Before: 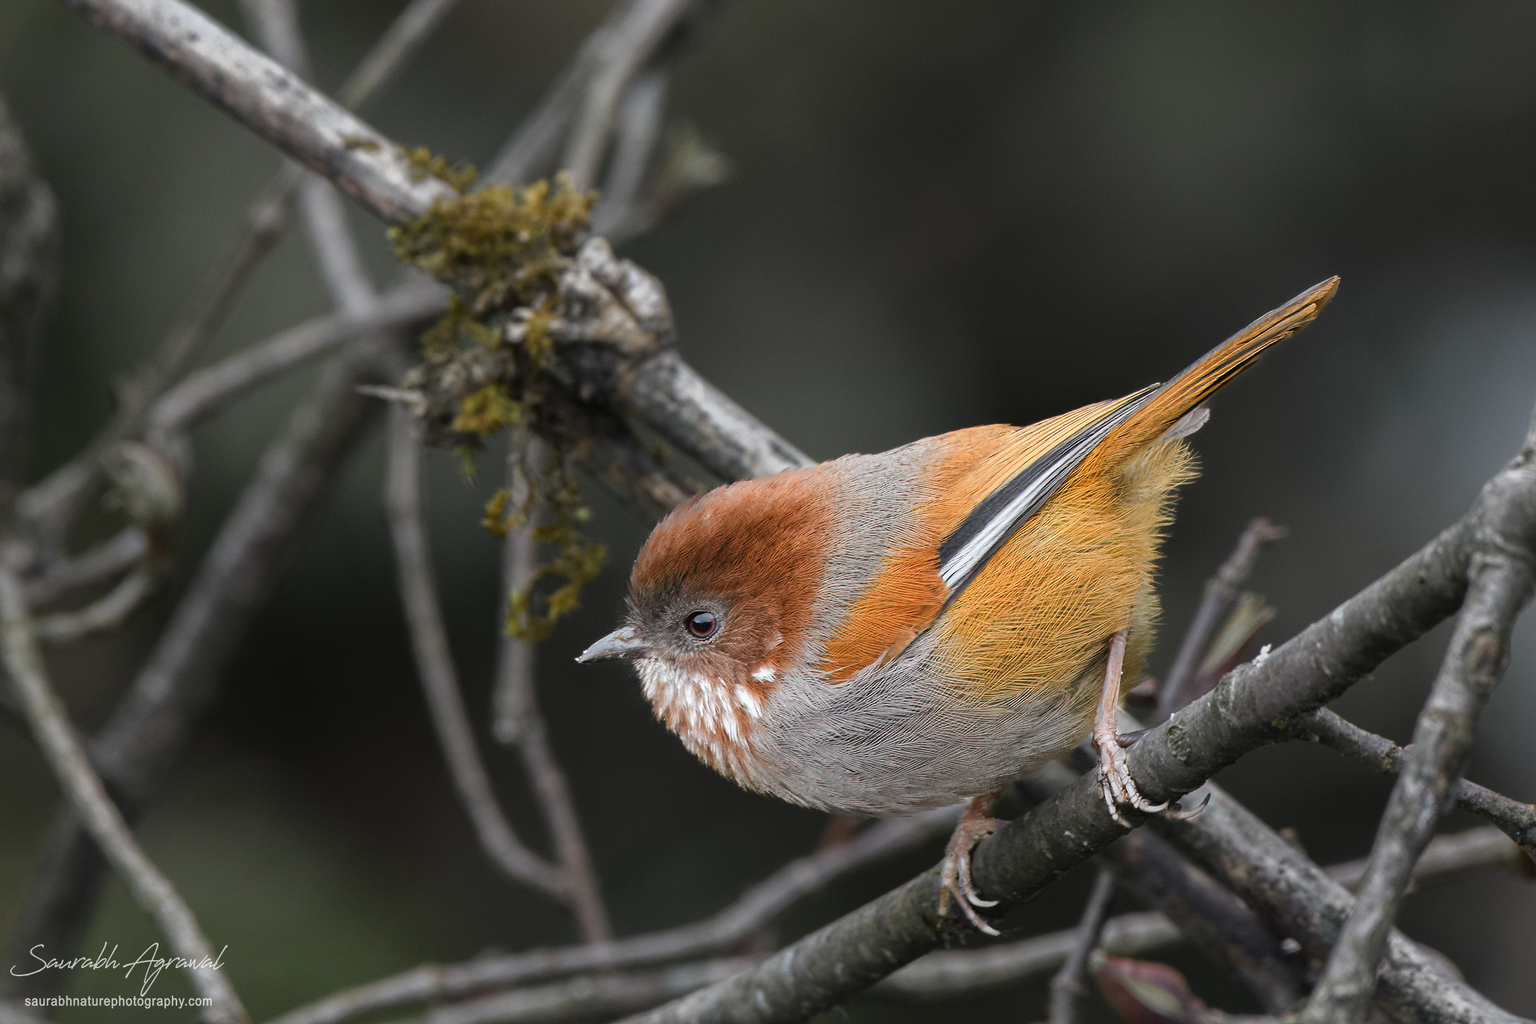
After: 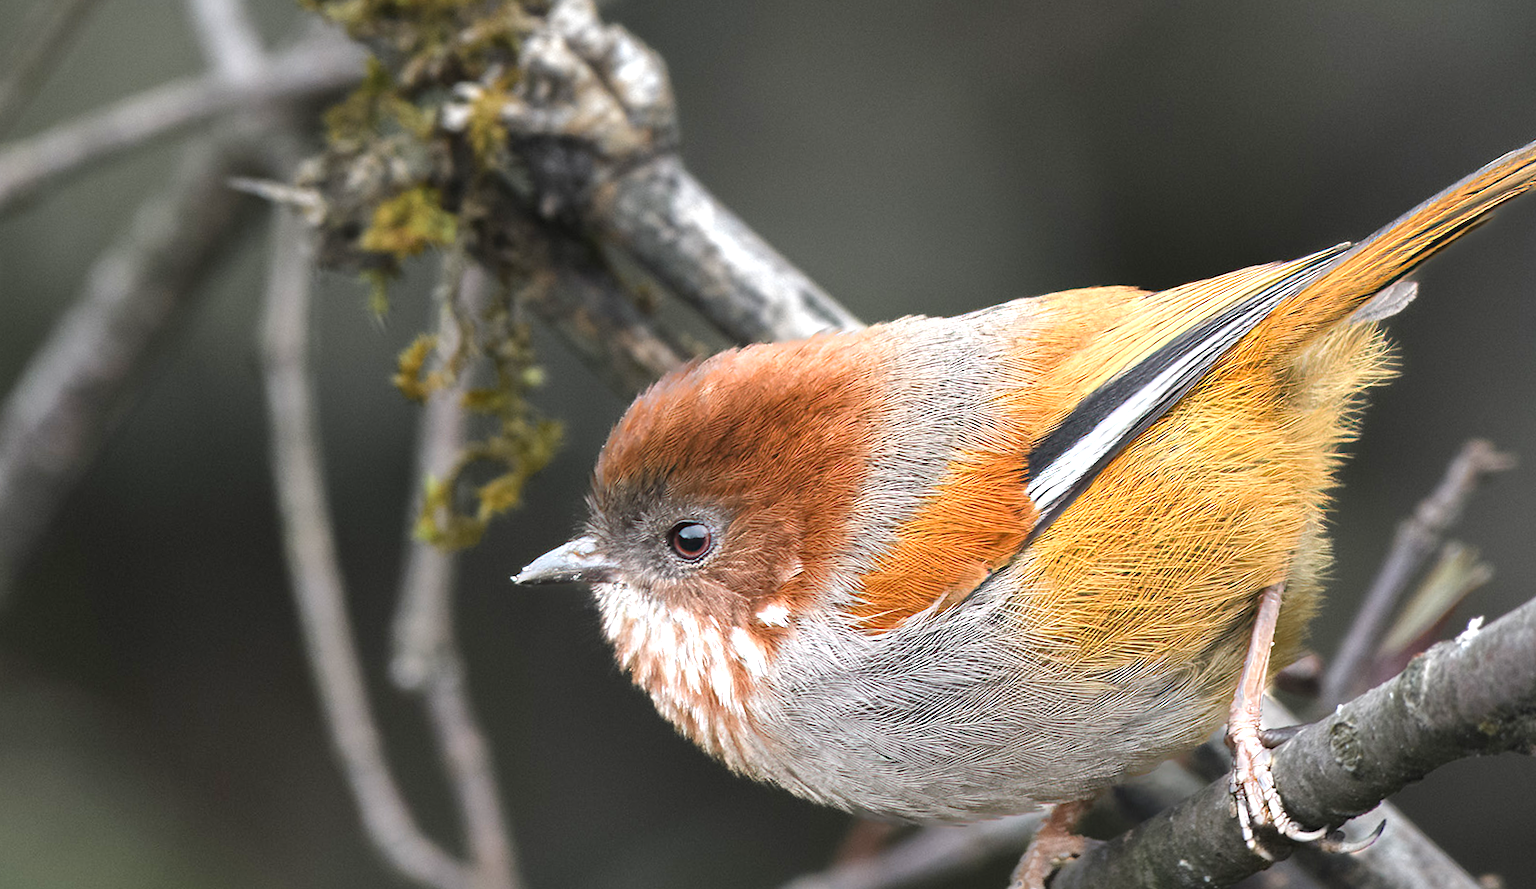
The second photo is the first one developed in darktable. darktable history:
crop and rotate: angle -3.5°, left 9.794%, top 20.386%, right 12.249%, bottom 11.882%
shadows and highlights: soften with gaussian
exposure: black level correction -0.001, exposure 0.906 EV, compensate exposure bias true, compensate highlight preservation false
